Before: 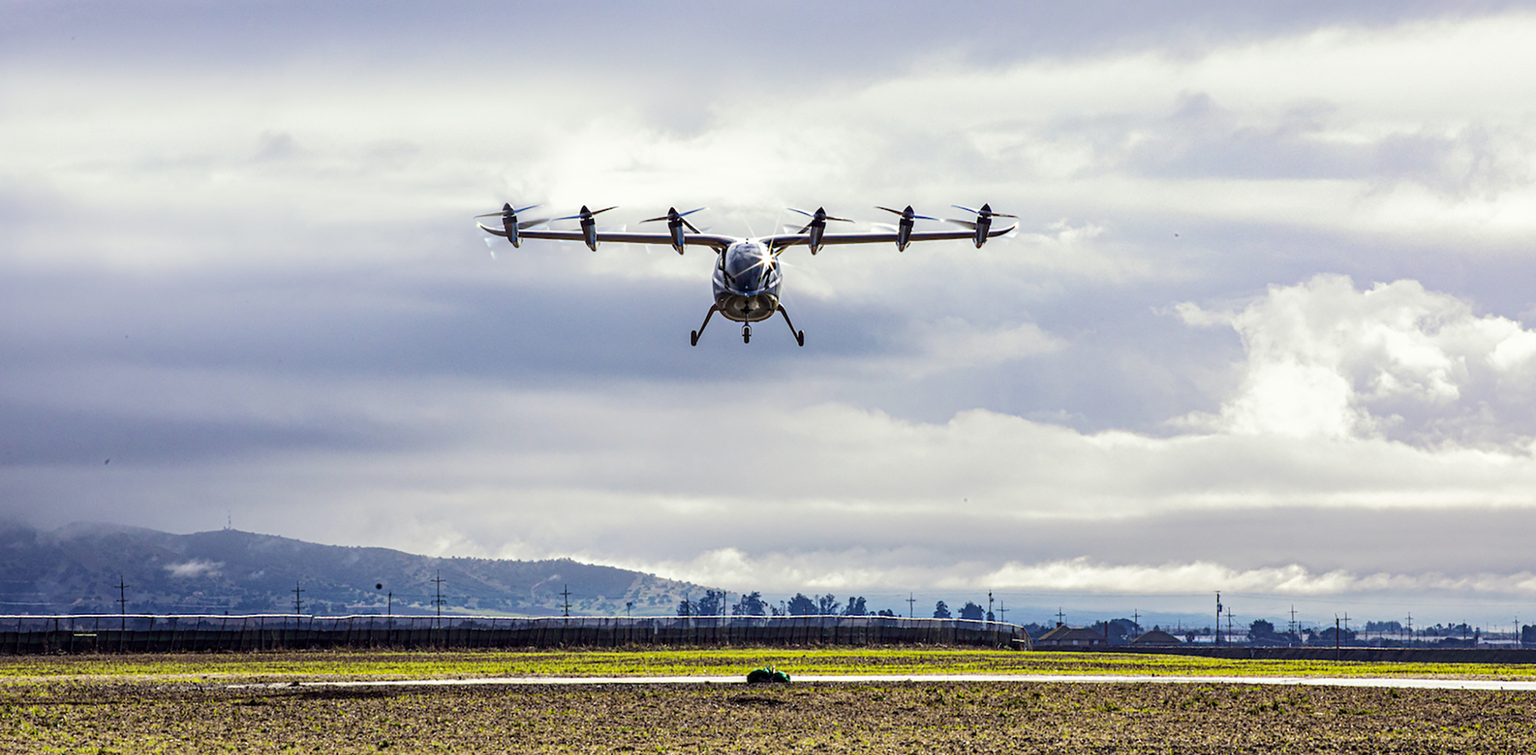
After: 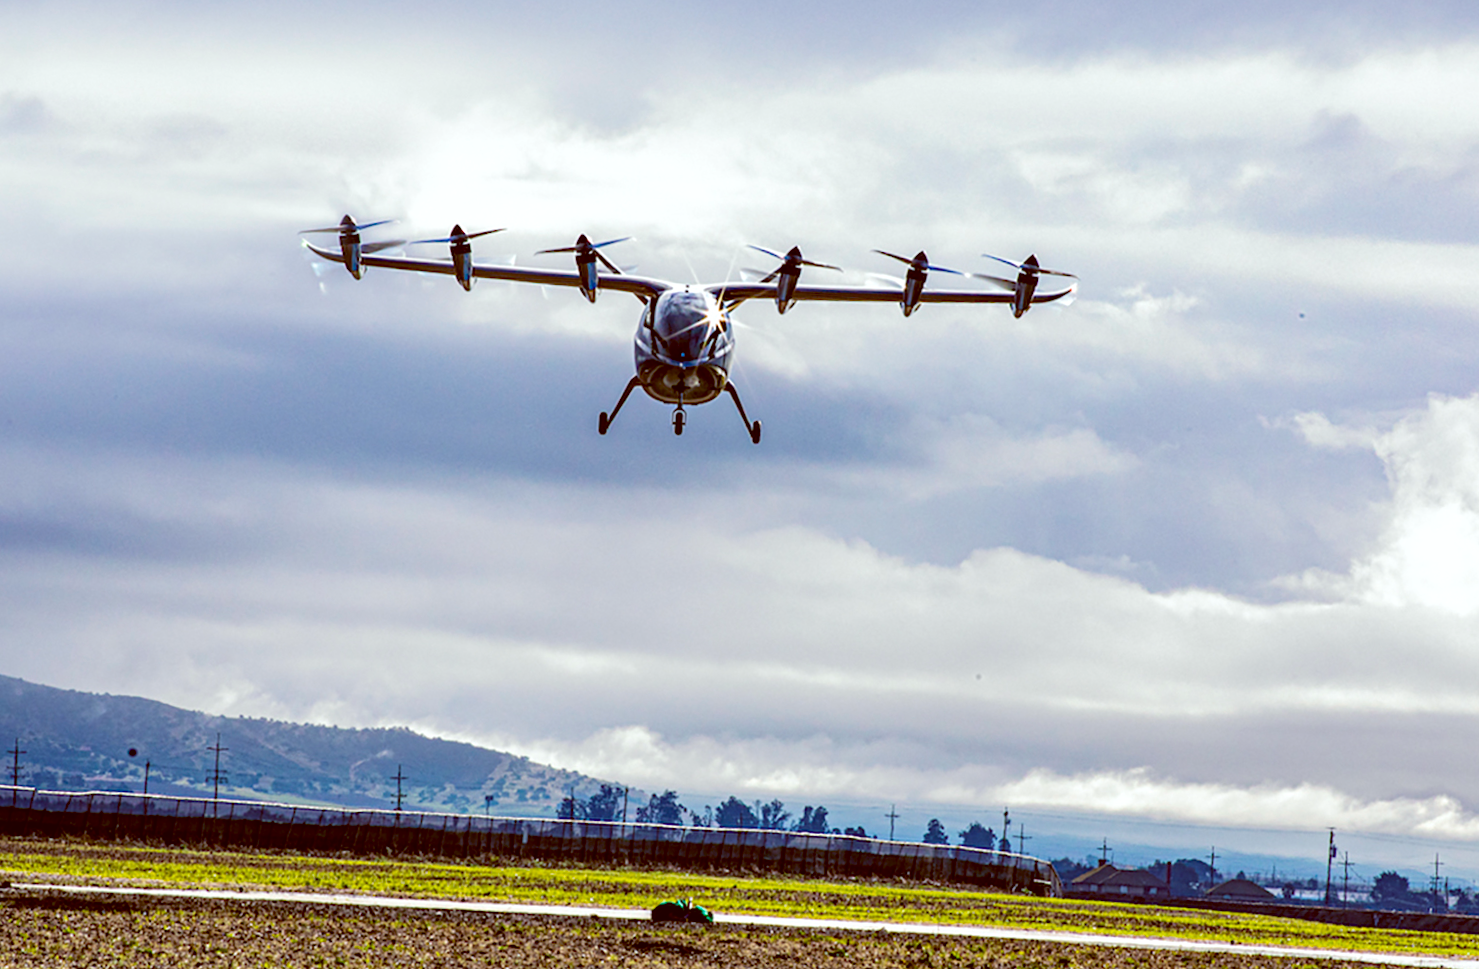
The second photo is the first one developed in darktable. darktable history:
local contrast: highlights 100%, shadows 100%, detail 120%, midtone range 0.2
color balance: lift [1, 1.015, 1.004, 0.985], gamma [1, 0.958, 0.971, 1.042], gain [1, 0.956, 0.977, 1.044]
exposure: compensate highlight preservation false
crop and rotate: angle -3.27°, left 14.277%, top 0.028%, right 10.766%, bottom 0.028%
